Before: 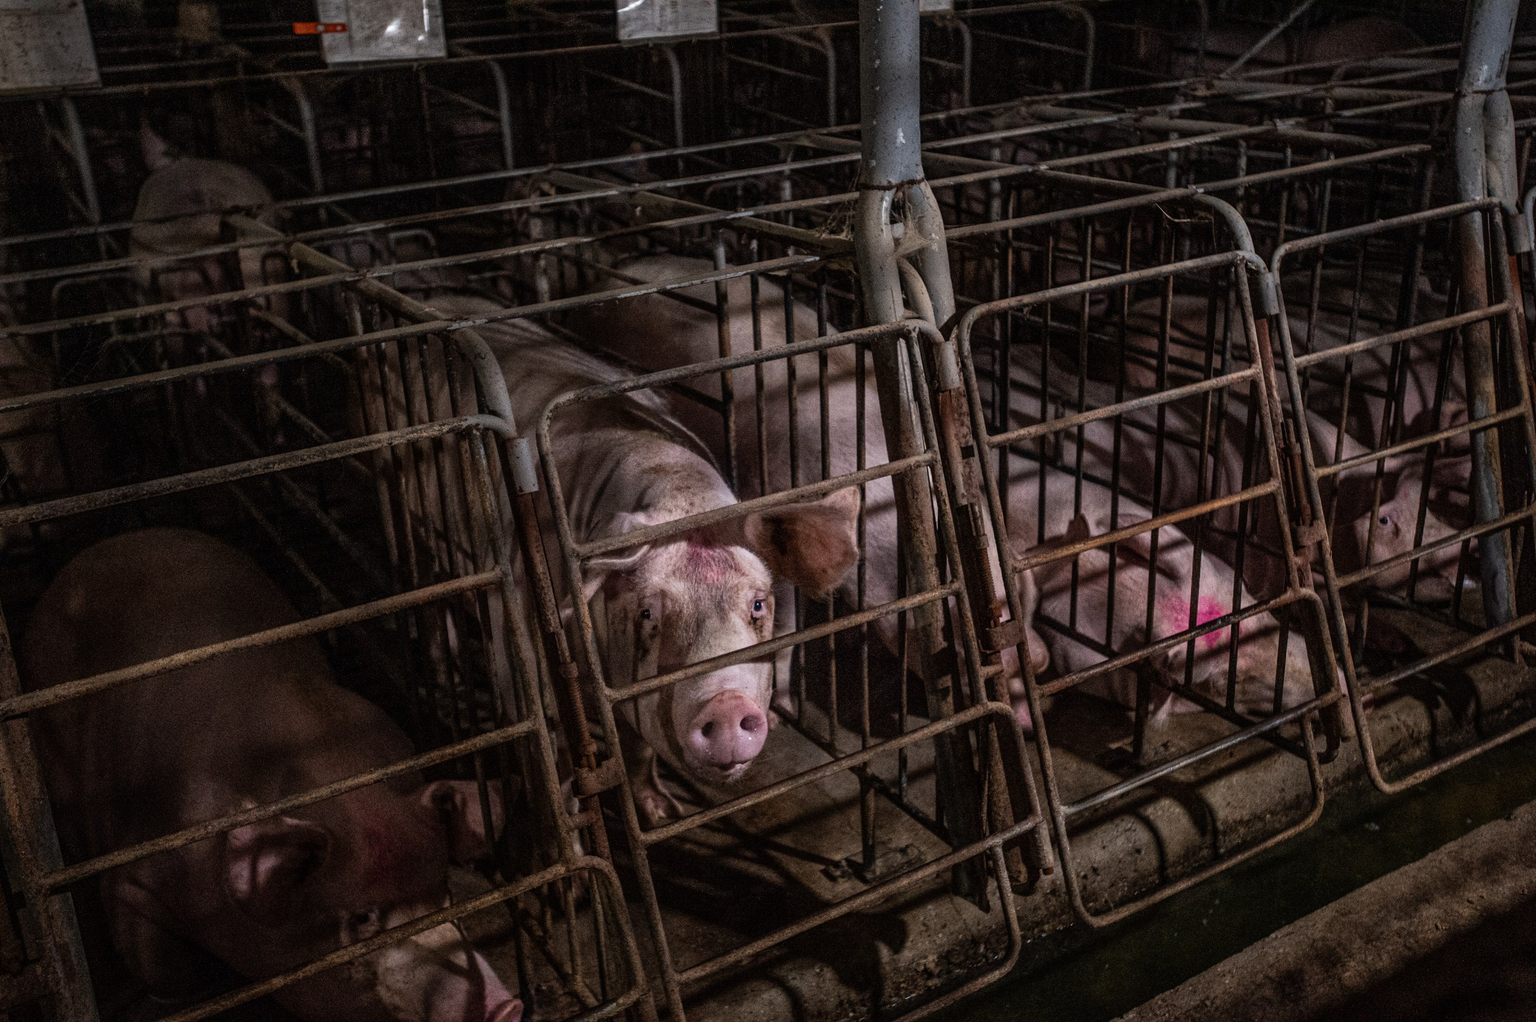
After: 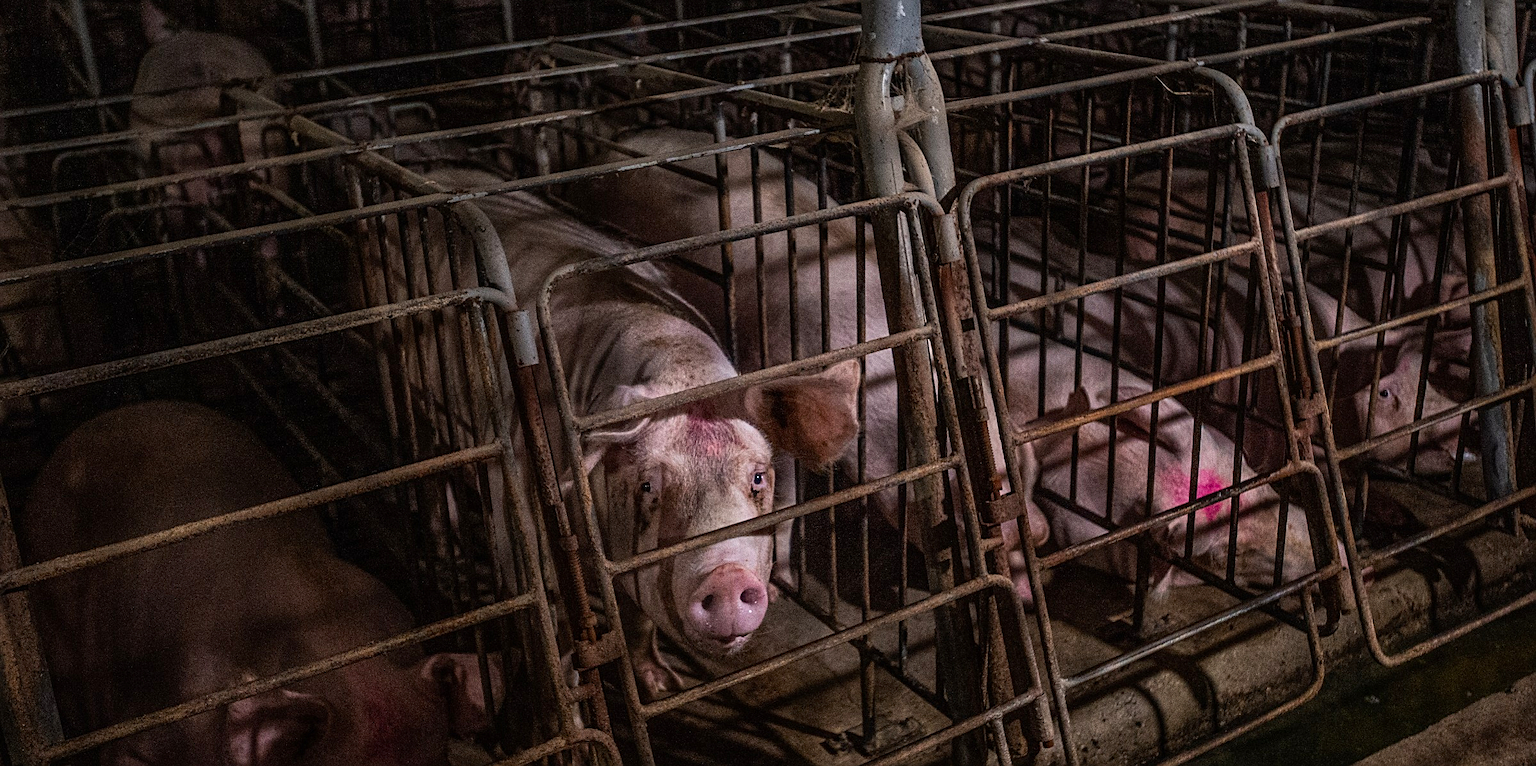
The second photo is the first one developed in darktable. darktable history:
sharpen: on, module defaults
crop and rotate: top 12.5%, bottom 12.5%
contrast brightness saturation: saturation 0.18
